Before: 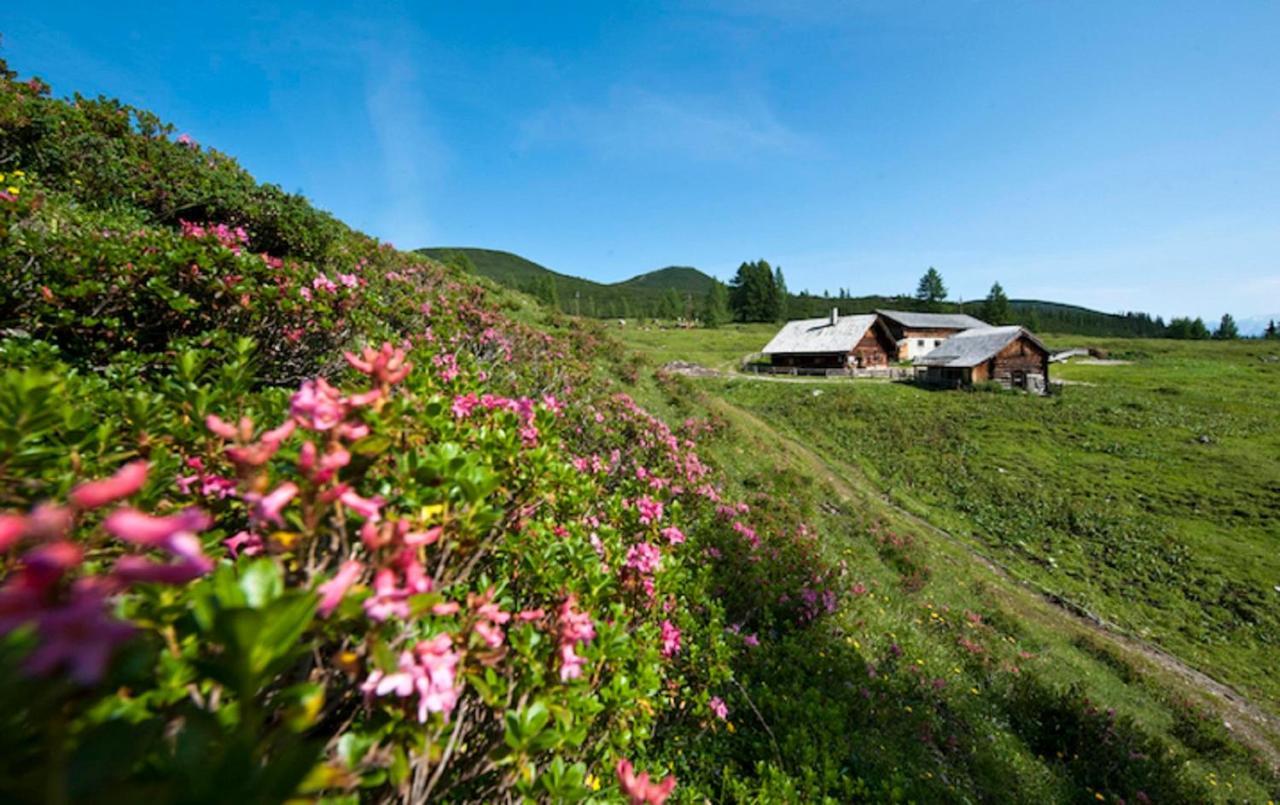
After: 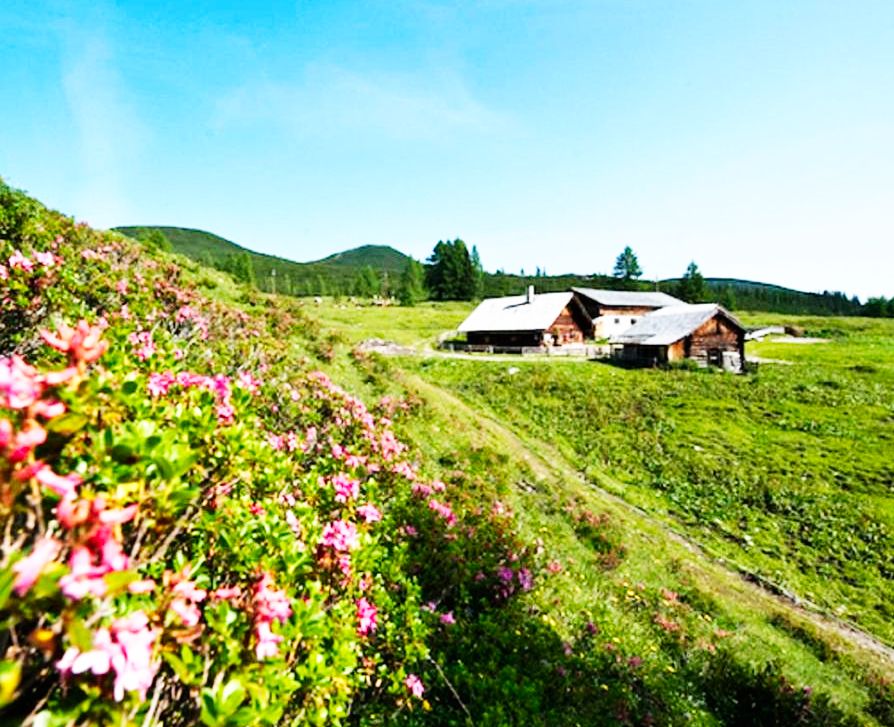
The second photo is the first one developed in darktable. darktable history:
base curve: curves: ch0 [(0, 0) (0.007, 0.004) (0.027, 0.03) (0.046, 0.07) (0.207, 0.54) (0.442, 0.872) (0.673, 0.972) (1, 1)], preserve colors none
crop and rotate: left 23.768%, top 2.827%, right 6.319%, bottom 6.841%
